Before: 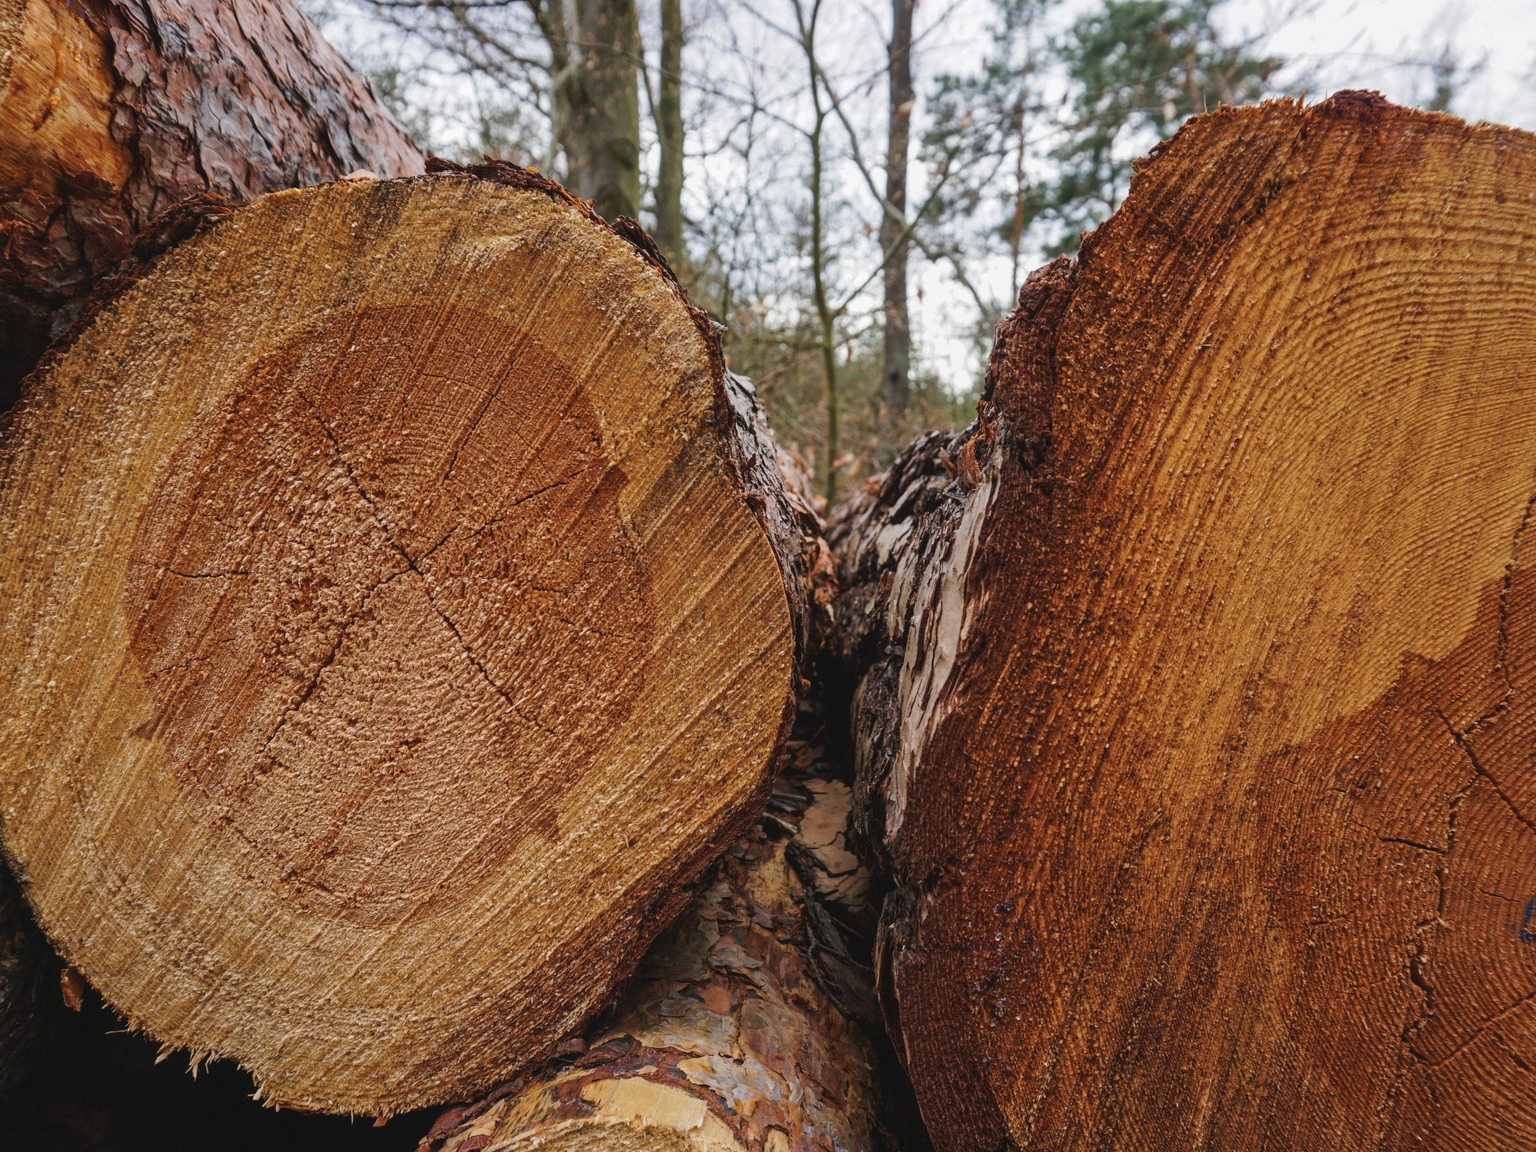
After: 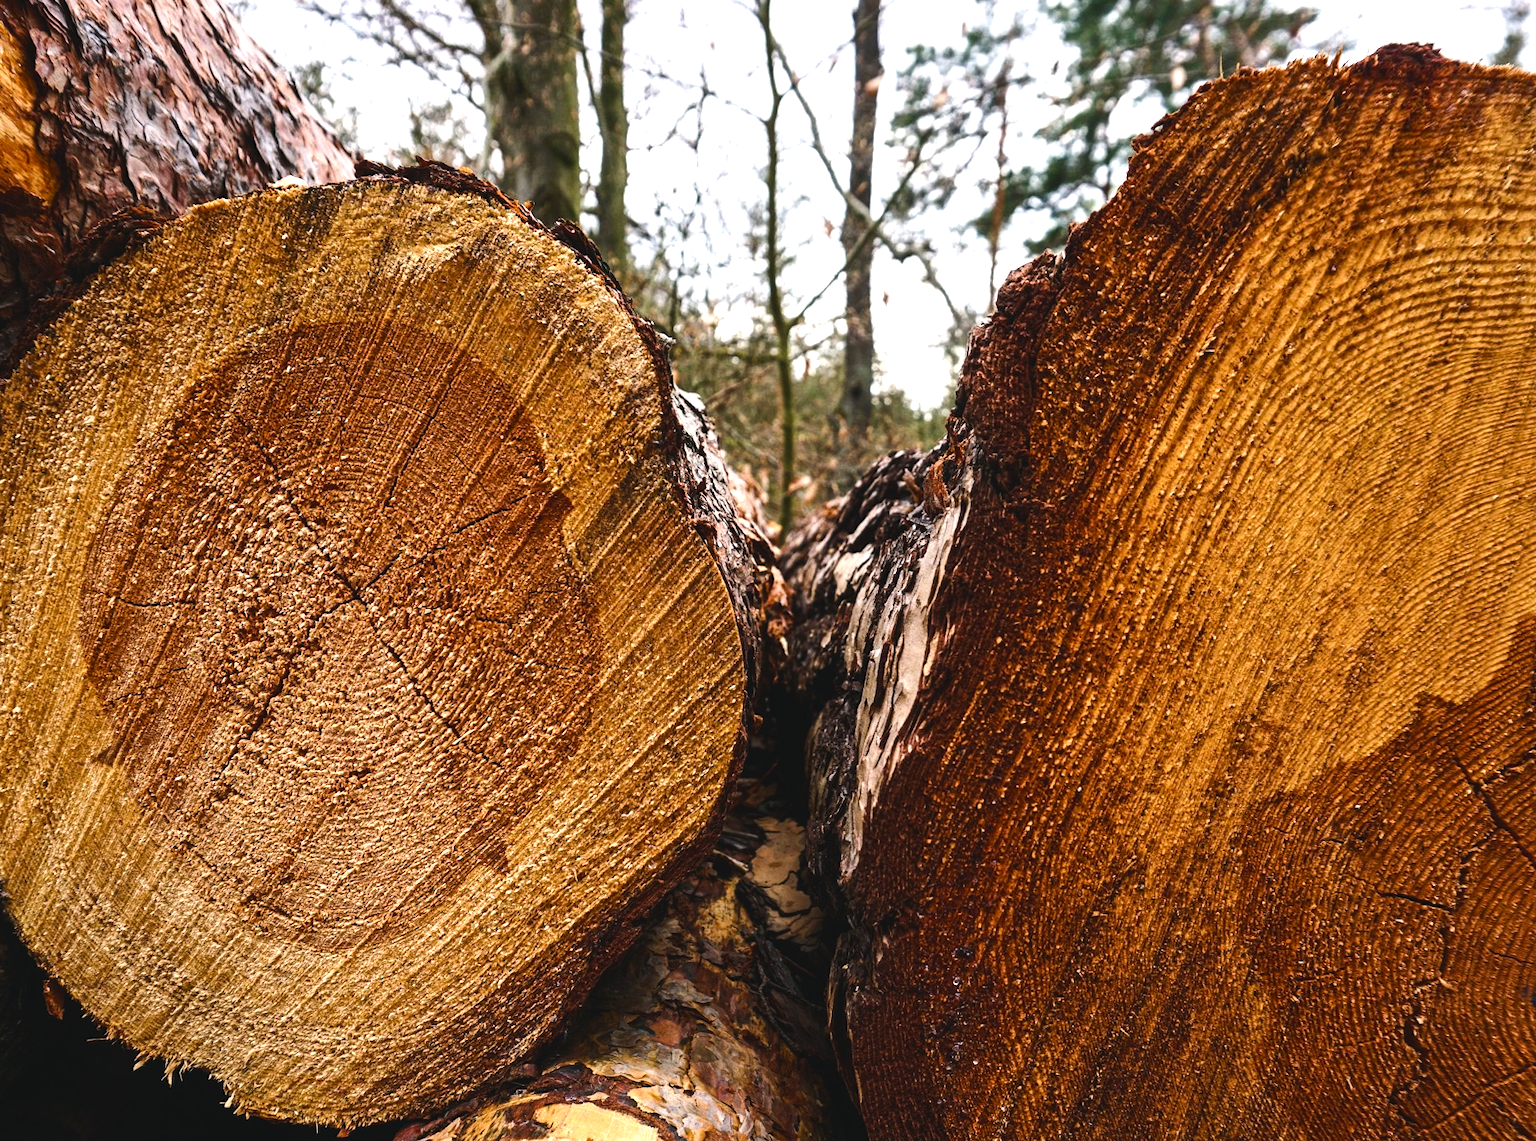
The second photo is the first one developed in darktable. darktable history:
rotate and perspective: rotation 0.062°, lens shift (vertical) 0.115, lens shift (horizontal) -0.133, crop left 0.047, crop right 0.94, crop top 0.061, crop bottom 0.94
tone equalizer: -8 EV -0.75 EV, -7 EV -0.7 EV, -6 EV -0.6 EV, -5 EV -0.4 EV, -3 EV 0.4 EV, -2 EV 0.6 EV, -1 EV 0.7 EV, +0 EV 0.75 EV, edges refinement/feathering 500, mask exposure compensation -1.57 EV, preserve details no
crop: bottom 0.071%
color balance rgb: shadows lift › chroma 1%, shadows lift › hue 217.2°, power › hue 310.8°, highlights gain › chroma 1%, highlights gain › hue 54°, global offset › luminance 0.5%, global offset › hue 171.6°, perceptual saturation grading › global saturation 14.09%, perceptual saturation grading › highlights -25%, perceptual saturation grading › shadows 30%, perceptual brilliance grading › highlights 13.42%, perceptual brilliance grading › mid-tones 8.05%, perceptual brilliance grading › shadows -17.45%, global vibrance 25%
